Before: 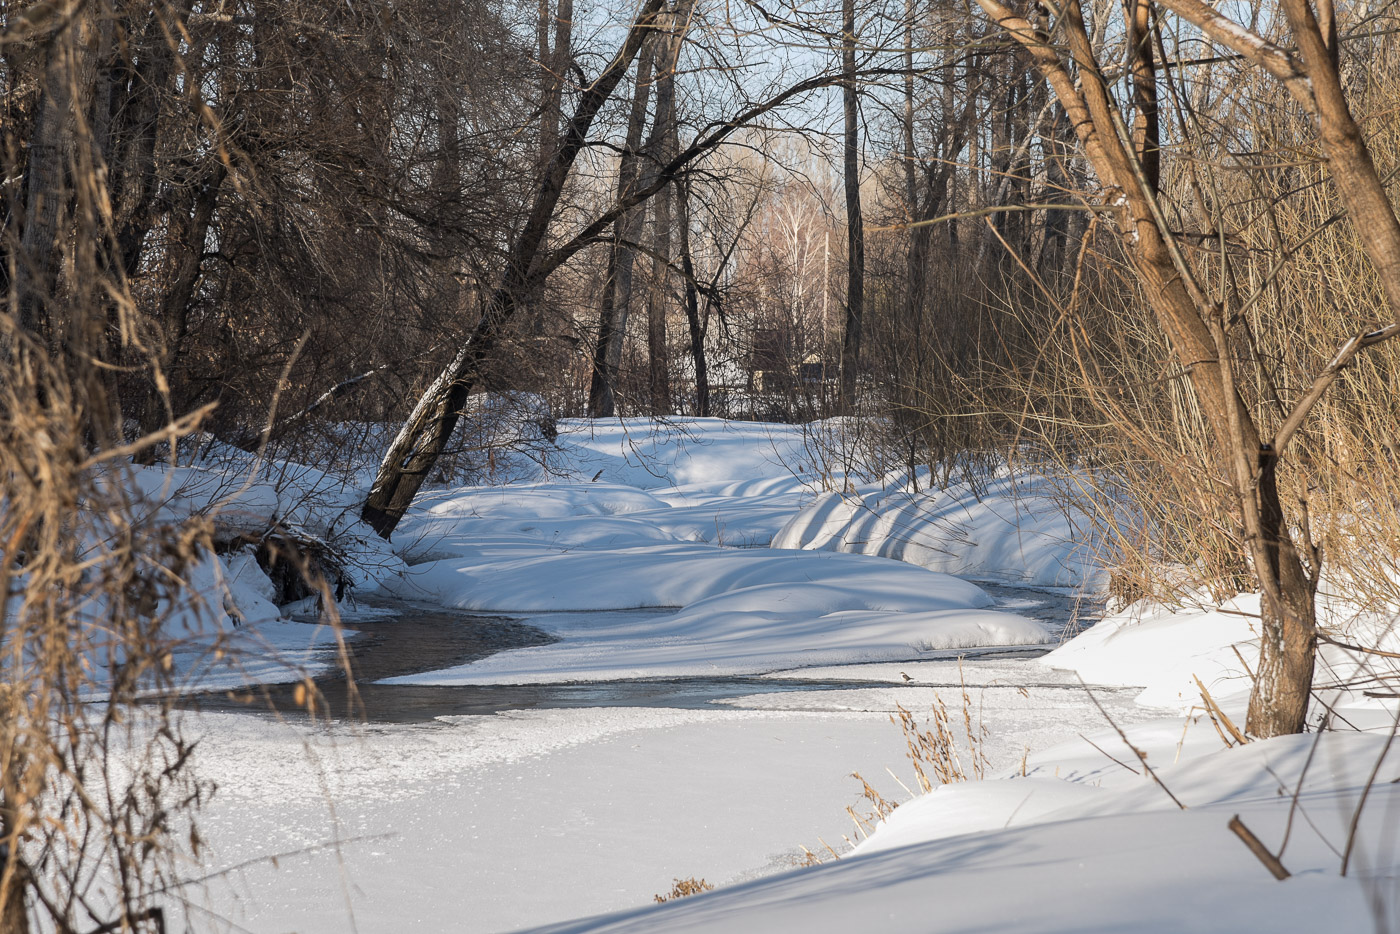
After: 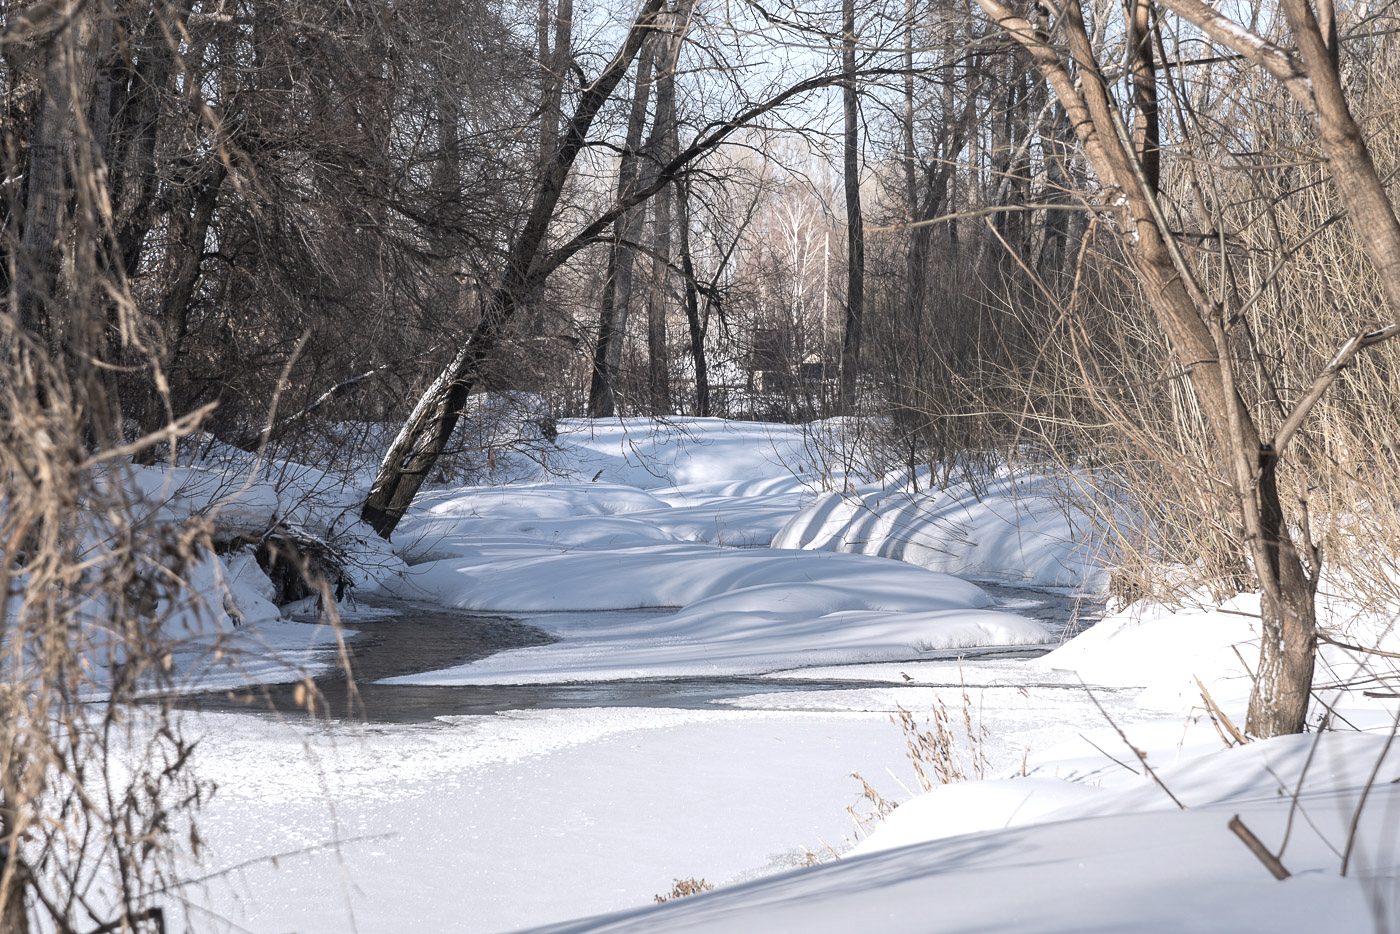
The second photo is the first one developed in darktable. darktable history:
exposure: black level correction 0.001, exposure 0.499 EV, compensate highlight preservation false
contrast brightness saturation: contrast -0.046, saturation -0.407
color calibration: illuminant as shot in camera, x 0.358, y 0.373, temperature 4628.91 K
